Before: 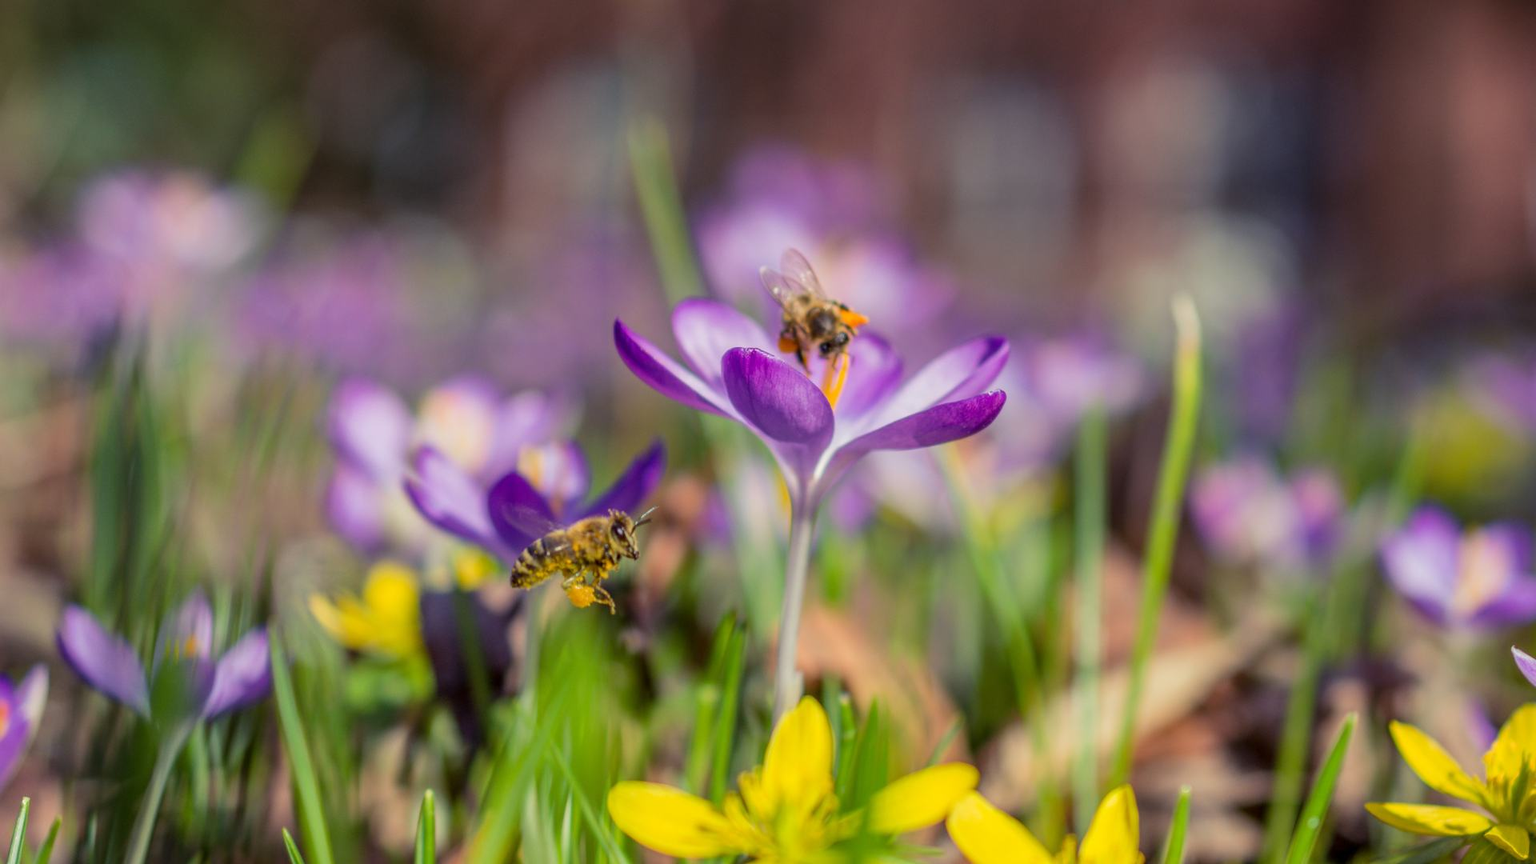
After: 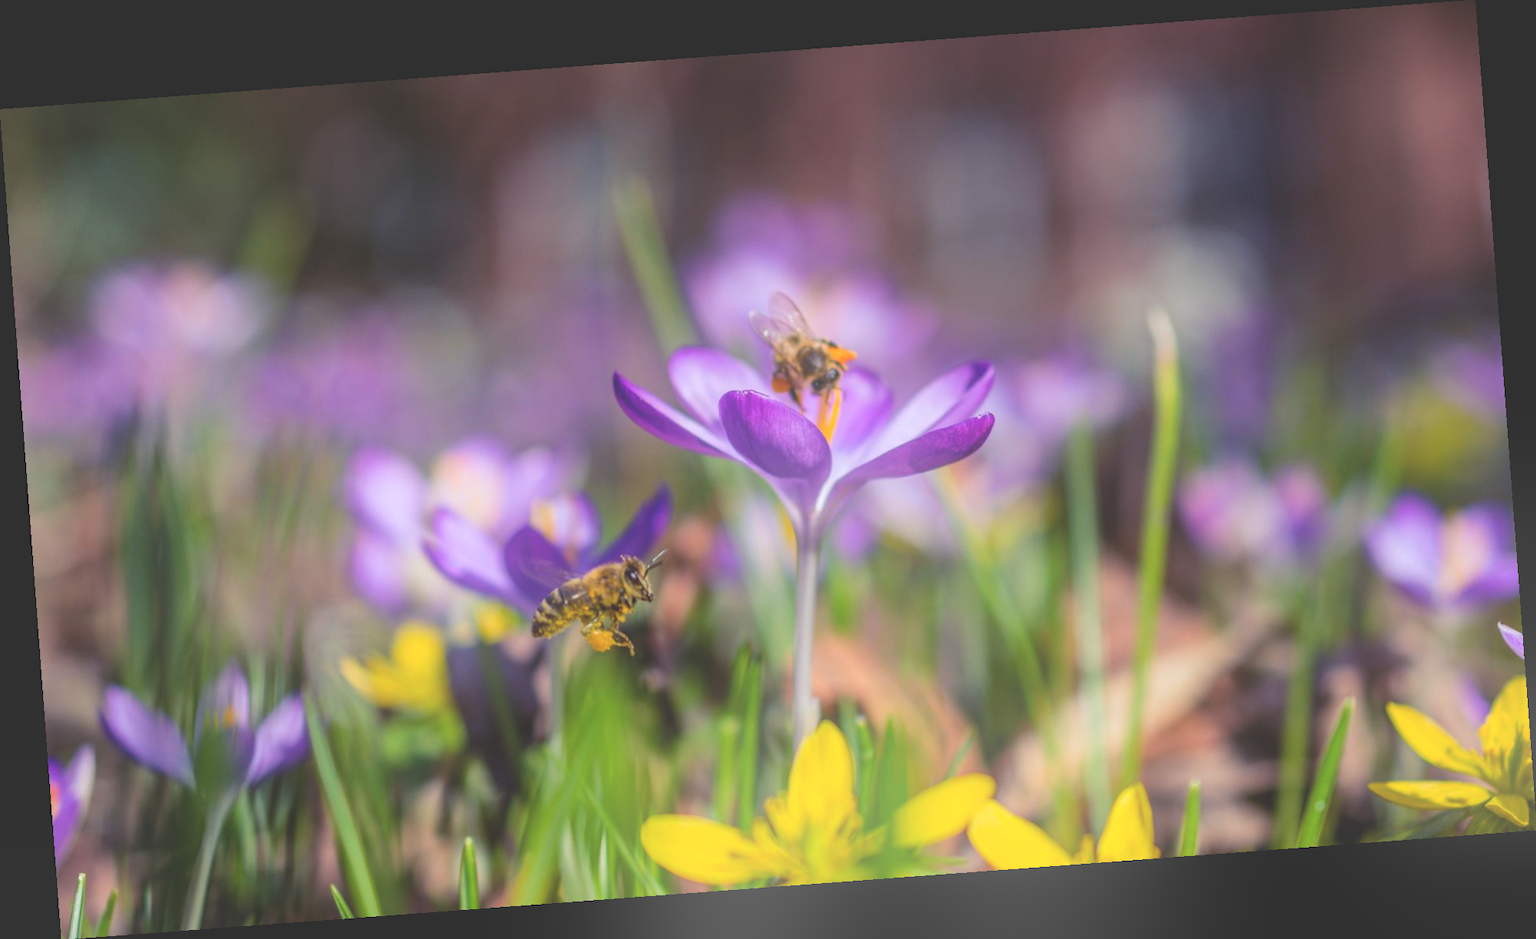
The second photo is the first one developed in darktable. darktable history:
white balance: red 1.004, blue 1.096
rotate and perspective: rotation -4.25°, automatic cropping off
bloom: on, module defaults
exposure: black level correction -0.03, compensate highlight preservation false
